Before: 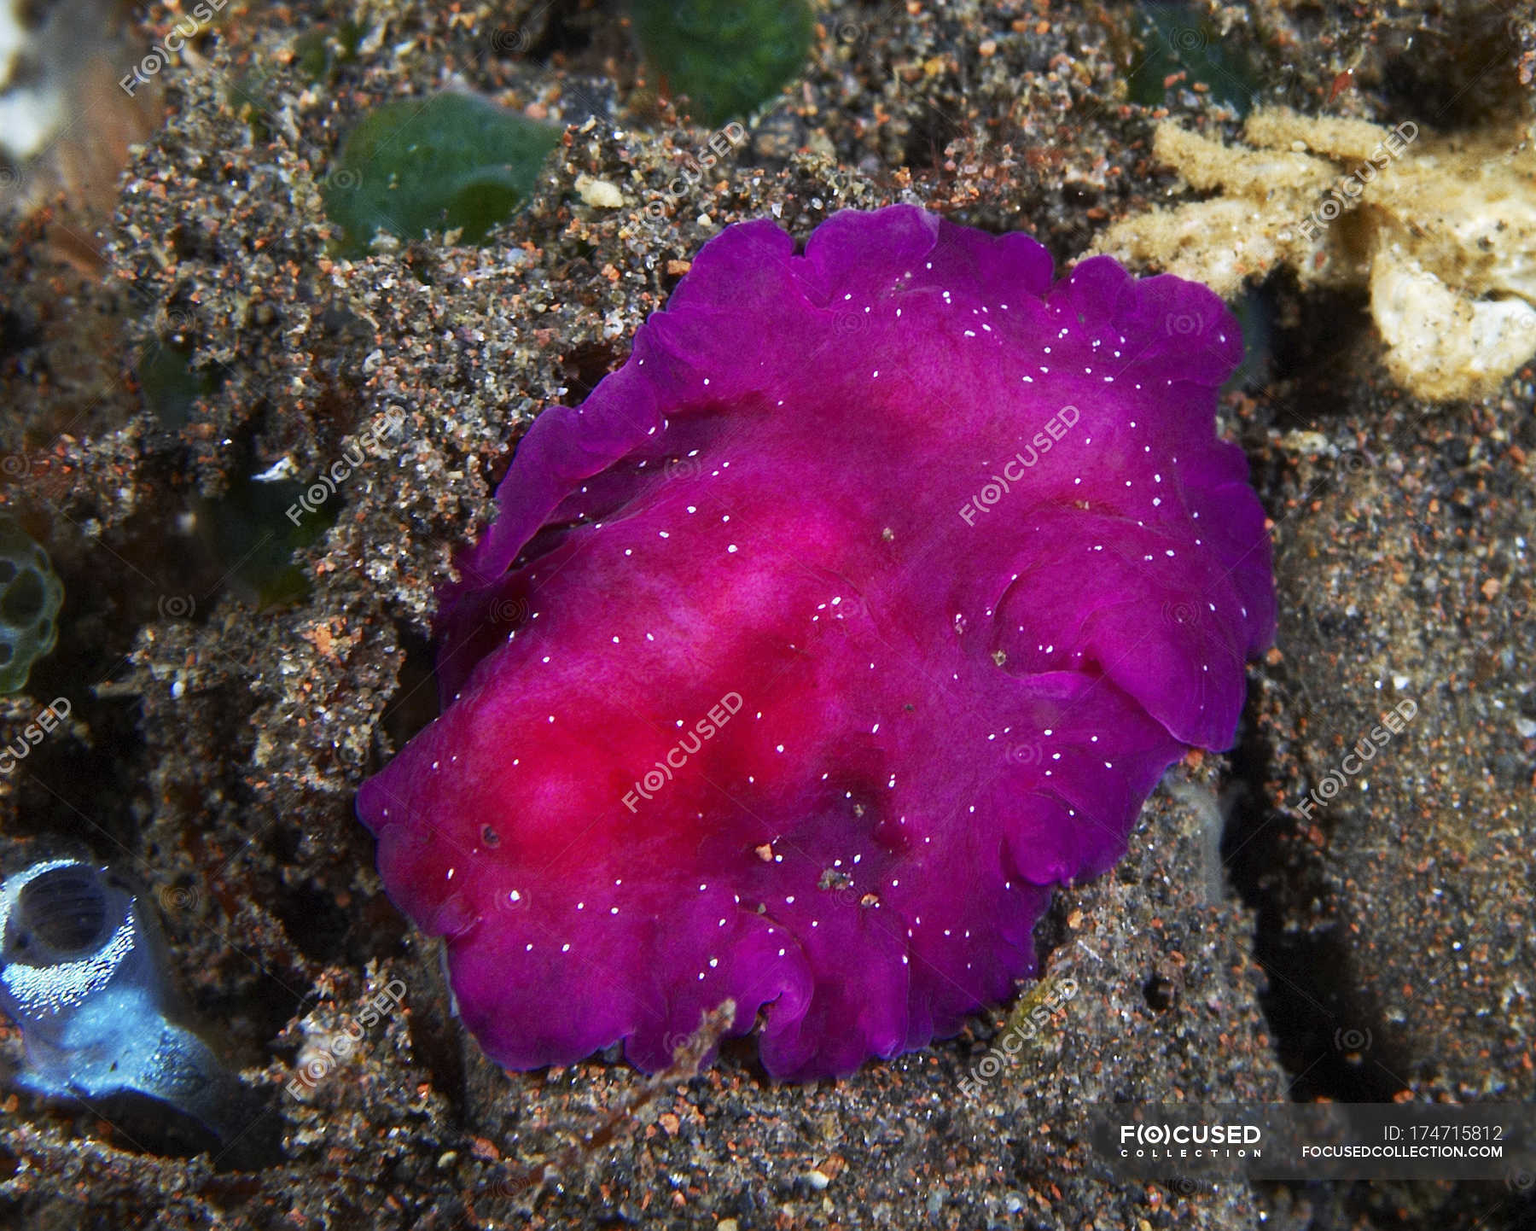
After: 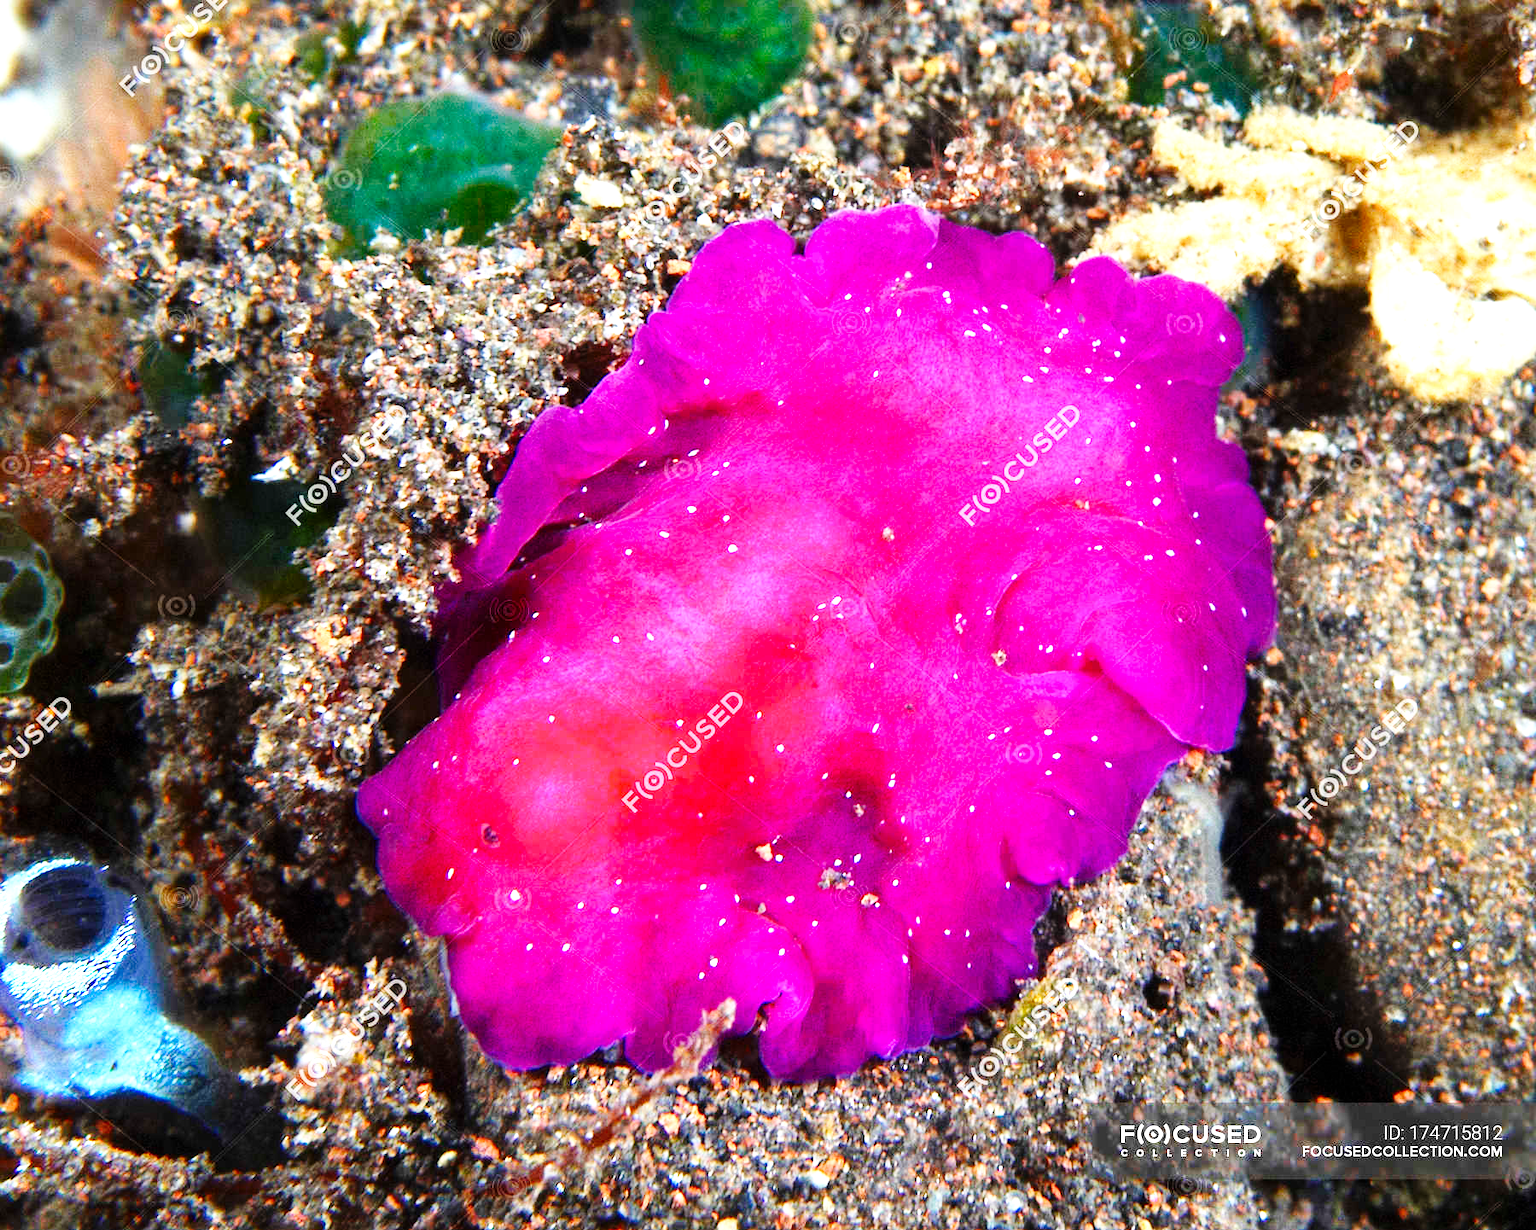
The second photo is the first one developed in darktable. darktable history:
base curve: curves: ch0 [(0, 0) (0.032, 0.025) (0.121, 0.166) (0.206, 0.329) (0.605, 0.79) (1, 1)], preserve colors none
exposure: exposure 1.207 EV, compensate exposure bias true, compensate highlight preservation false
